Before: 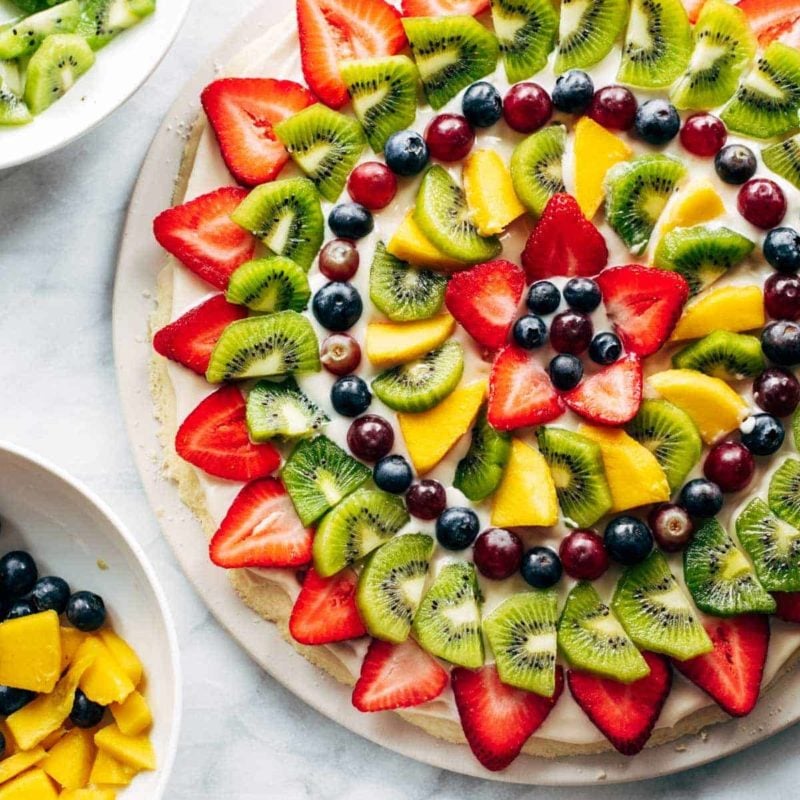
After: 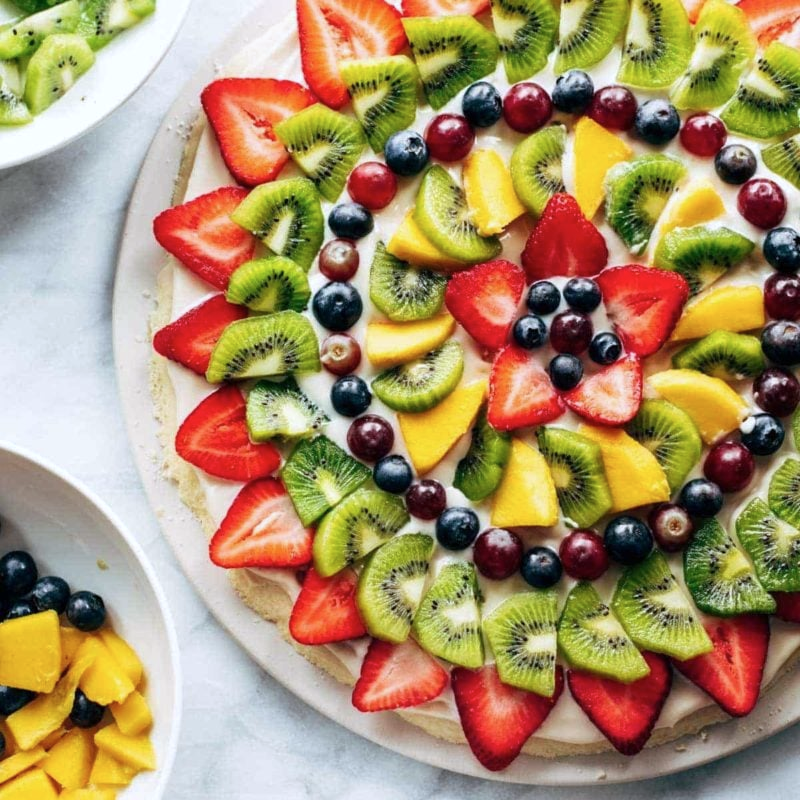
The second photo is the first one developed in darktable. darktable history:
contrast brightness saturation: saturation -0.05
color calibration: x 0.355, y 0.367, temperature 4700.38 K
